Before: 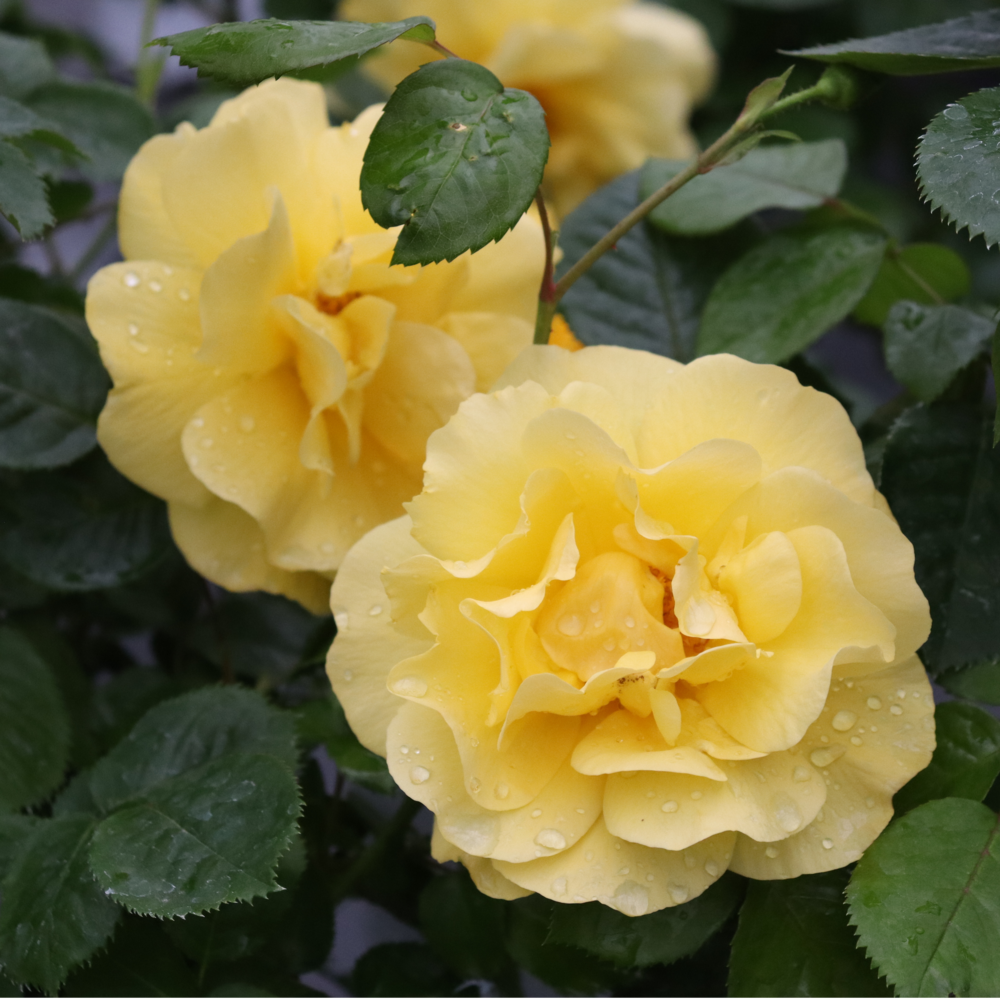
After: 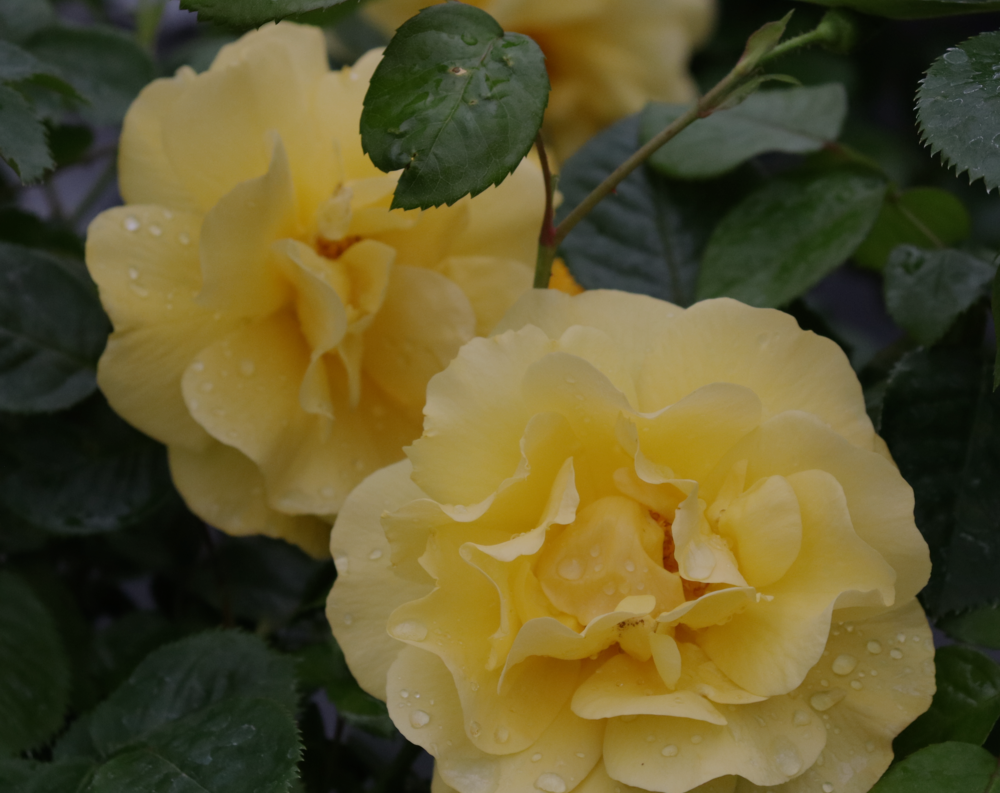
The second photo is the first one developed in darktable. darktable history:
exposure: exposure -1 EV, compensate highlight preservation false
crop and rotate: top 5.667%, bottom 14.937%
